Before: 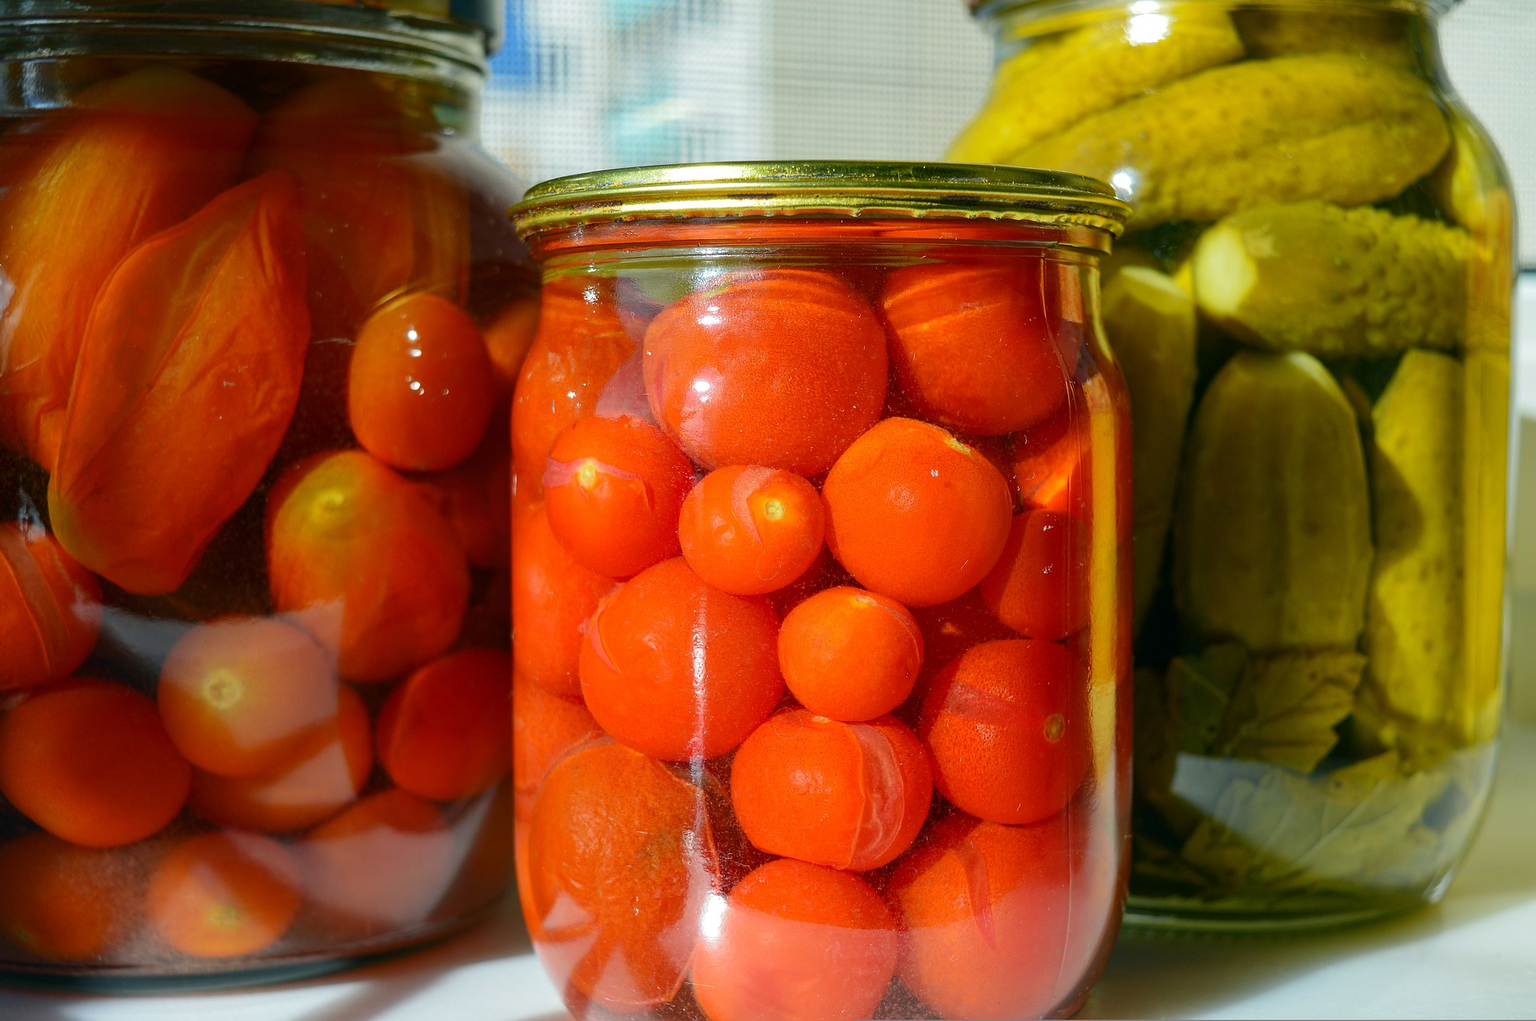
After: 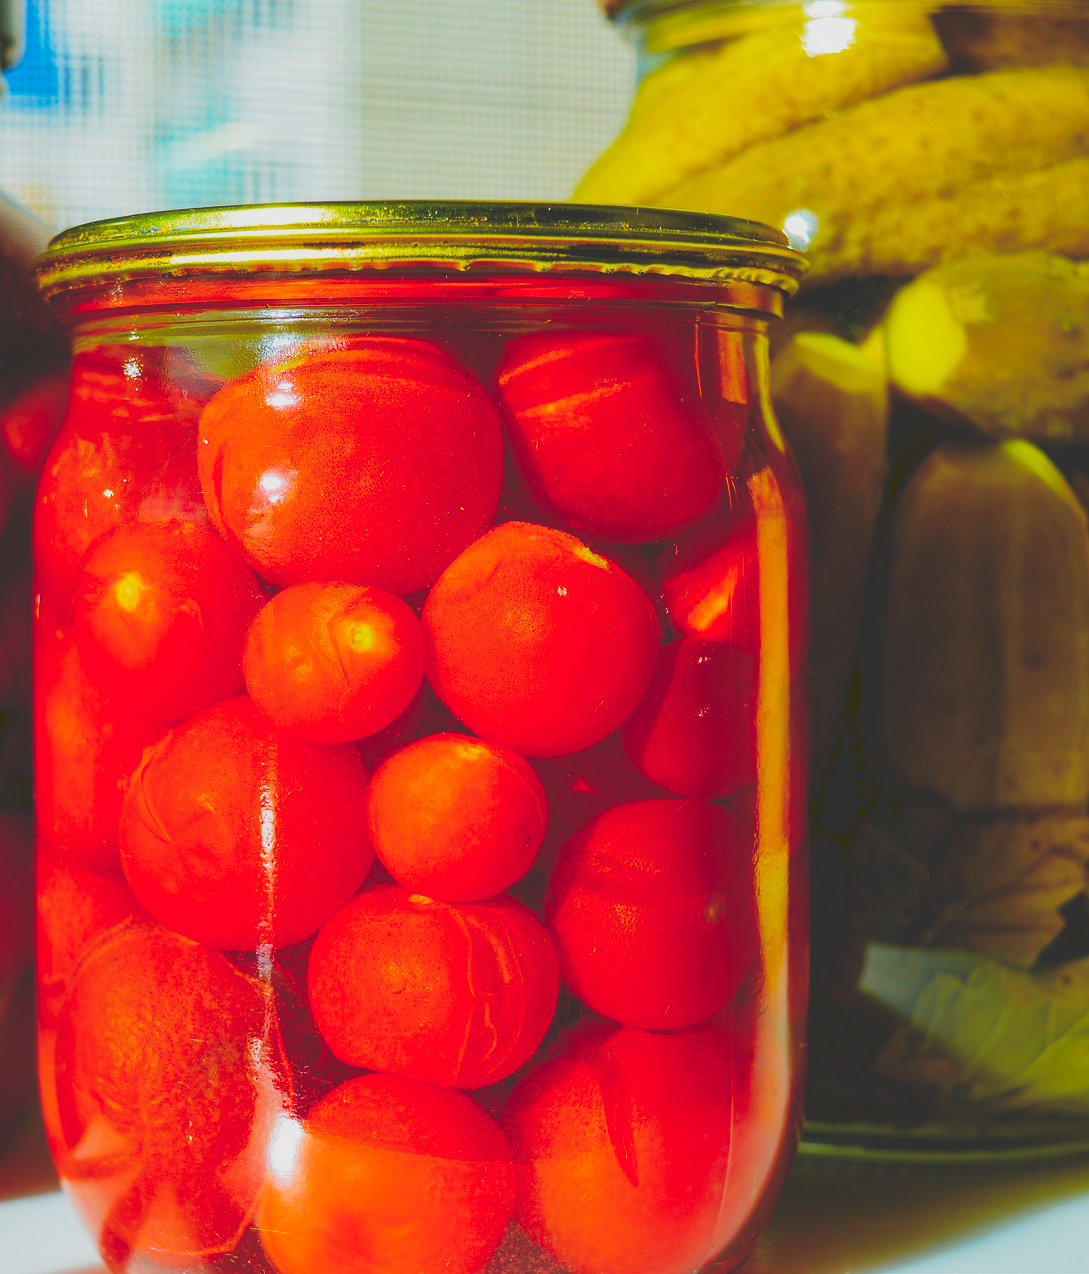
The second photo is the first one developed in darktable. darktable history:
color balance rgb: shadows lift › chroma 9.895%, shadows lift › hue 44.16°, perceptual saturation grading › global saturation 24.957%, global vibrance 50.613%
exposure: compensate exposure bias true, compensate highlight preservation false
tone curve: curves: ch0 [(0, 0) (0.003, 0.19) (0.011, 0.192) (0.025, 0.192) (0.044, 0.194) (0.069, 0.196) (0.1, 0.197) (0.136, 0.198) (0.177, 0.216) (0.224, 0.236) (0.277, 0.269) (0.335, 0.331) (0.399, 0.418) (0.468, 0.515) (0.543, 0.621) (0.623, 0.725) (0.709, 0.804) (0.801, 0.859) (0.898, 0.913) (1, 1)], preserve colors none
tone equalizer: -8 EV 0.234 EV, -7 EV 0.419 EV, -6 EV 0.44 EV, -5 EV 0.231 EV, -3 EV -0.266 EV, -2 EV -0.417 EV, -1 EV -0.422 EV, +0 EV -0.268 EV, edges refinement/feathering 500, mask exposure compensation -1.57 EV, preserve details no
crop: left 31.591%, top 0.001%, right 11.562%
